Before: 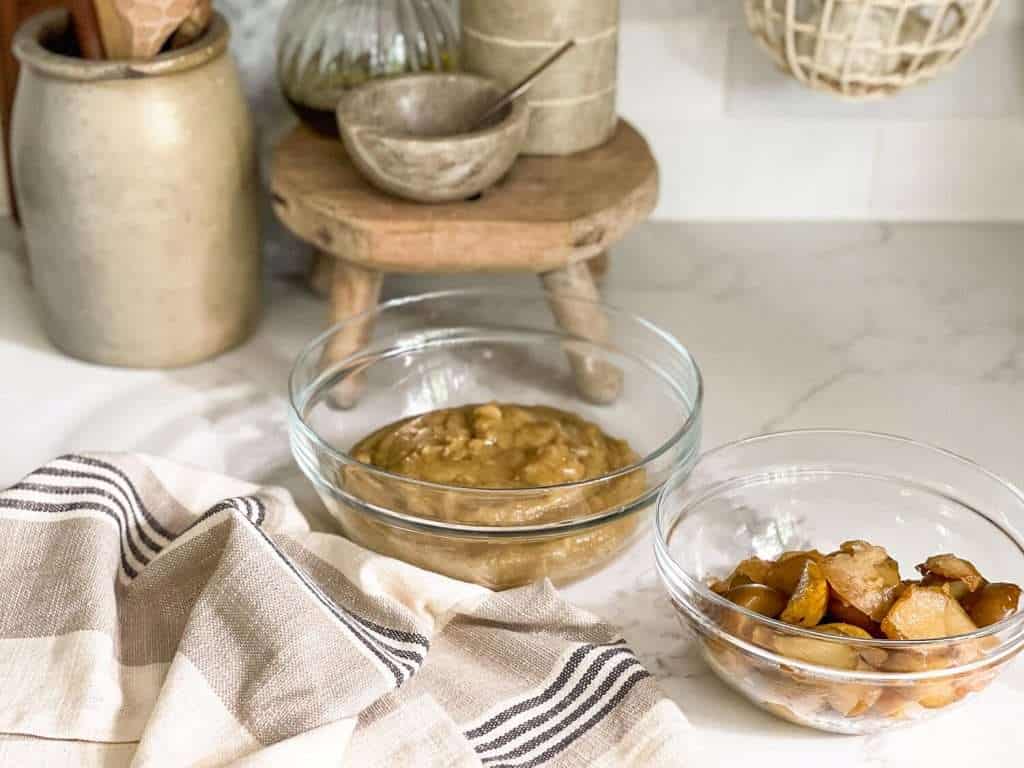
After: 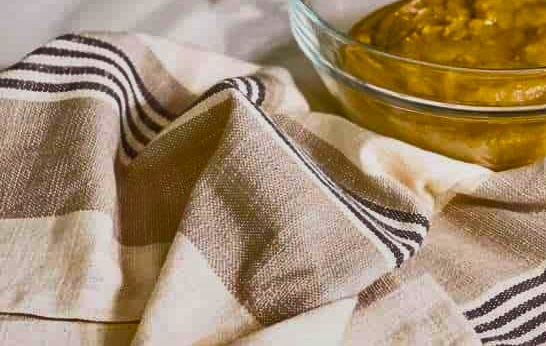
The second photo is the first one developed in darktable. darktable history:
color balance rgb: linear chroma grading › global chroma 23.15%, perceptual saturation grading › global saturation 28.7%, perceptual saturation grading › mid-tones 12.04%, perceptual saturation grading › shadows 10.19%, global vibrance 22.22%
shadows and highlights: white point adjustment -3.64, highlights -63.34, highlights color adjustment 42%, soften with gaussian
crop and rotate: top 54.778%, right 46.61%, bottom 0.159%
exposure: exposure -0.151 EV, compensate highlight preservation false
